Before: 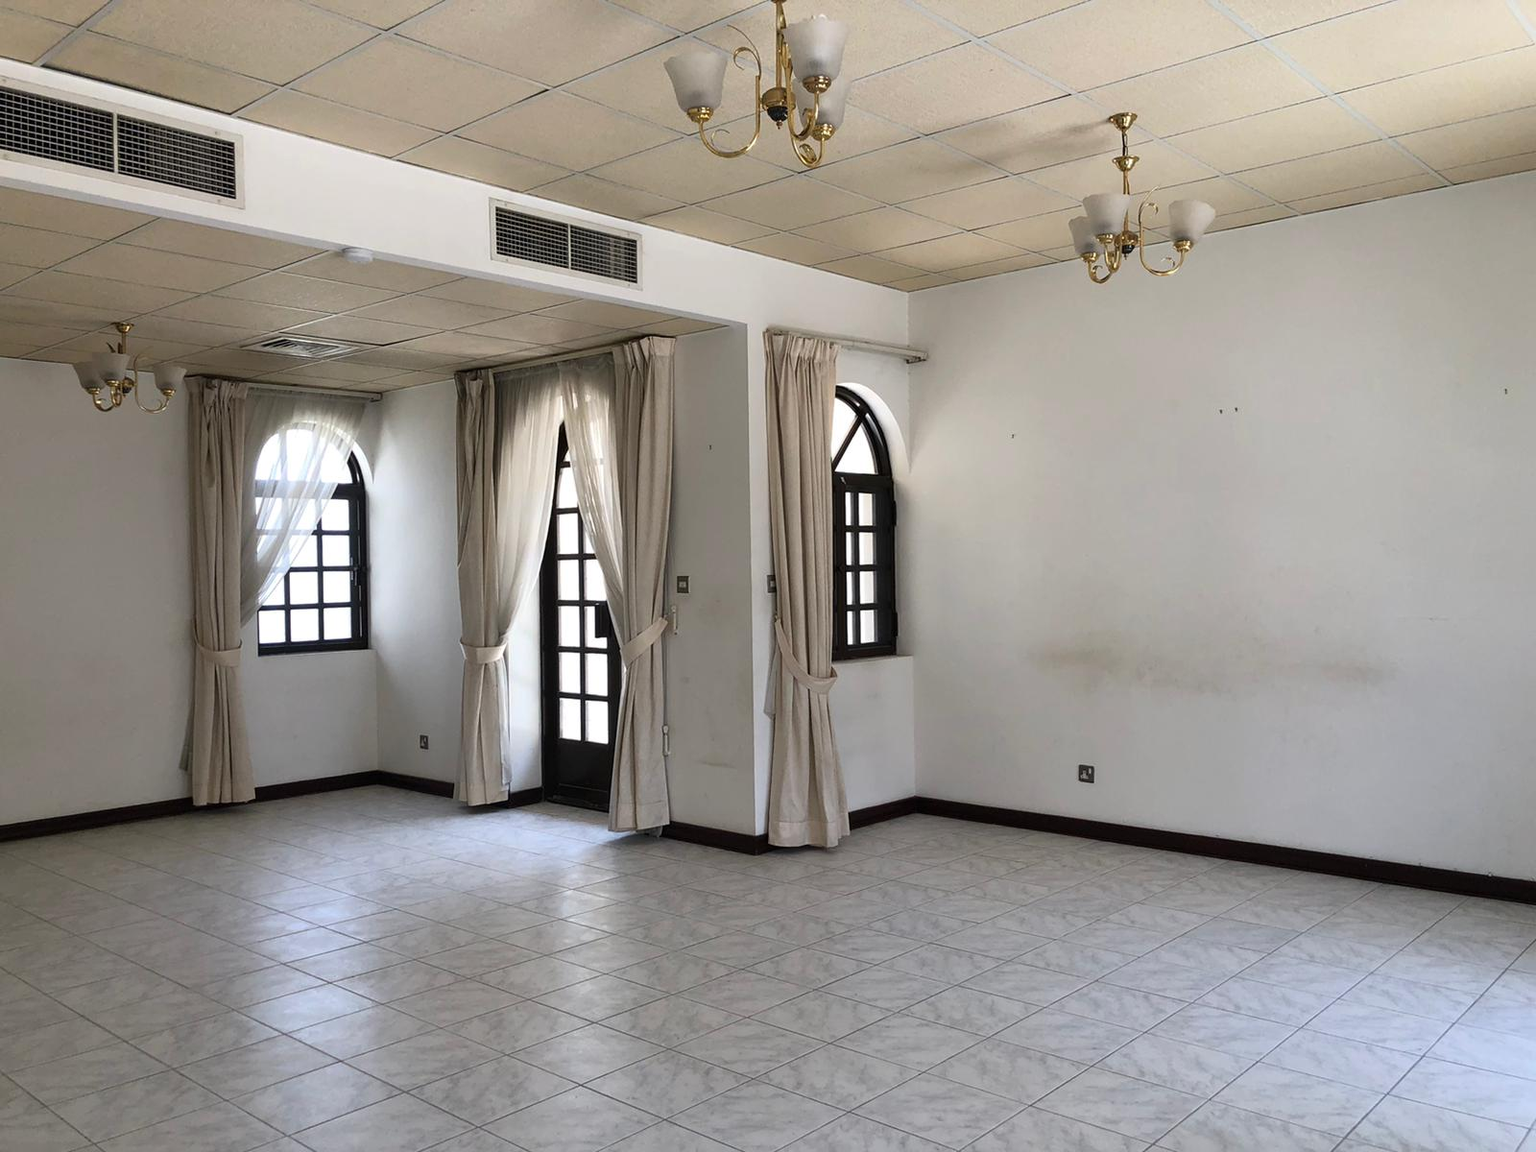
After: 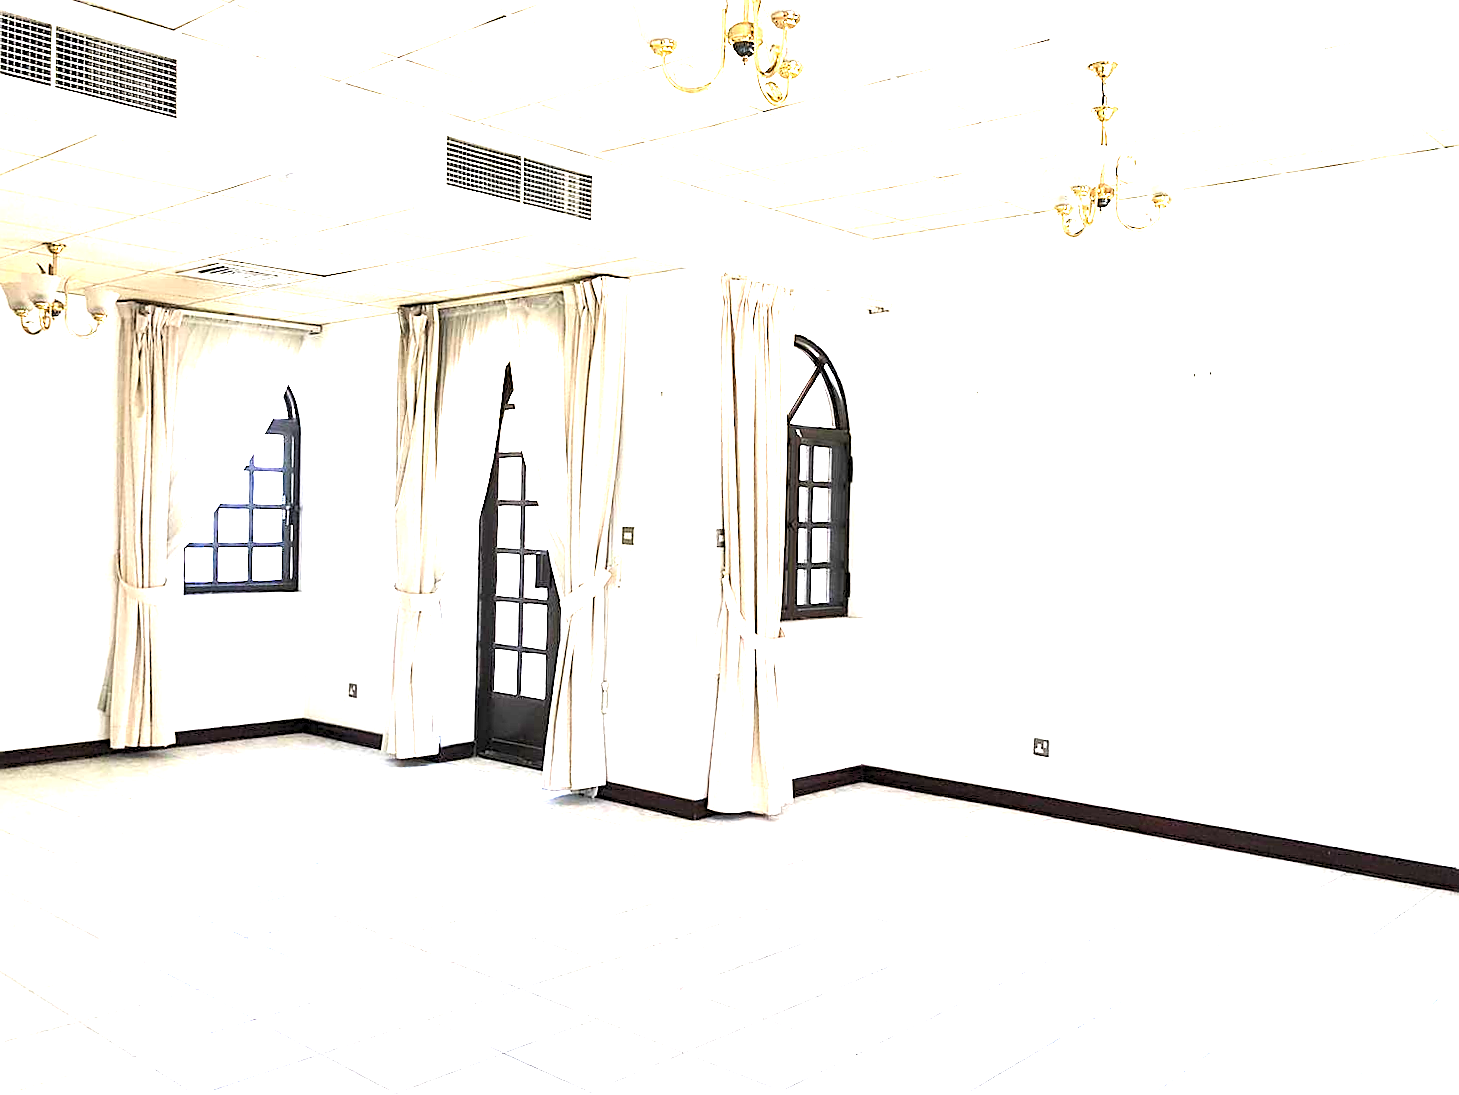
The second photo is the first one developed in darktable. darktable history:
crop and rotate: angle -1.99°, left 3.14%, top 3.884%, right 1.496%, bottom 0.639%
levels: levels [0.044, 0.416, 0.908]
exposure: black level correction 0, exposure 2.316 EV, compensate highlight preservation false
sharpen: on, module defaults
tone equalizer: -8 EV -0.743 EV, -7 EV -0.699 EV, -6 EV -0.615 EV, -5 EV -0.411 EV, -3 EV 0.383 EV, -2 EV 0.6 EV, -1 EV 0.683 EV, +0 EV 0.726 EV, edges refinement/feathering 500, mask exposure compensation -1.57 EV, preserve details no
